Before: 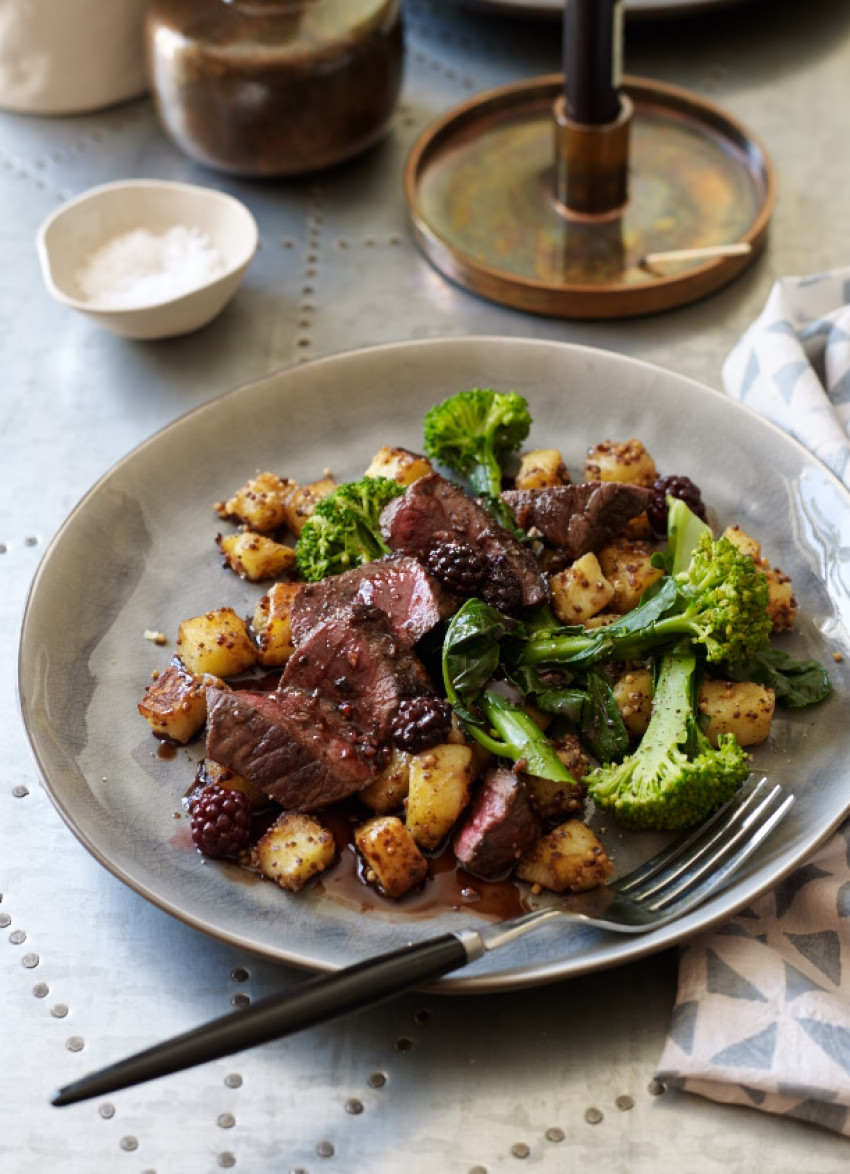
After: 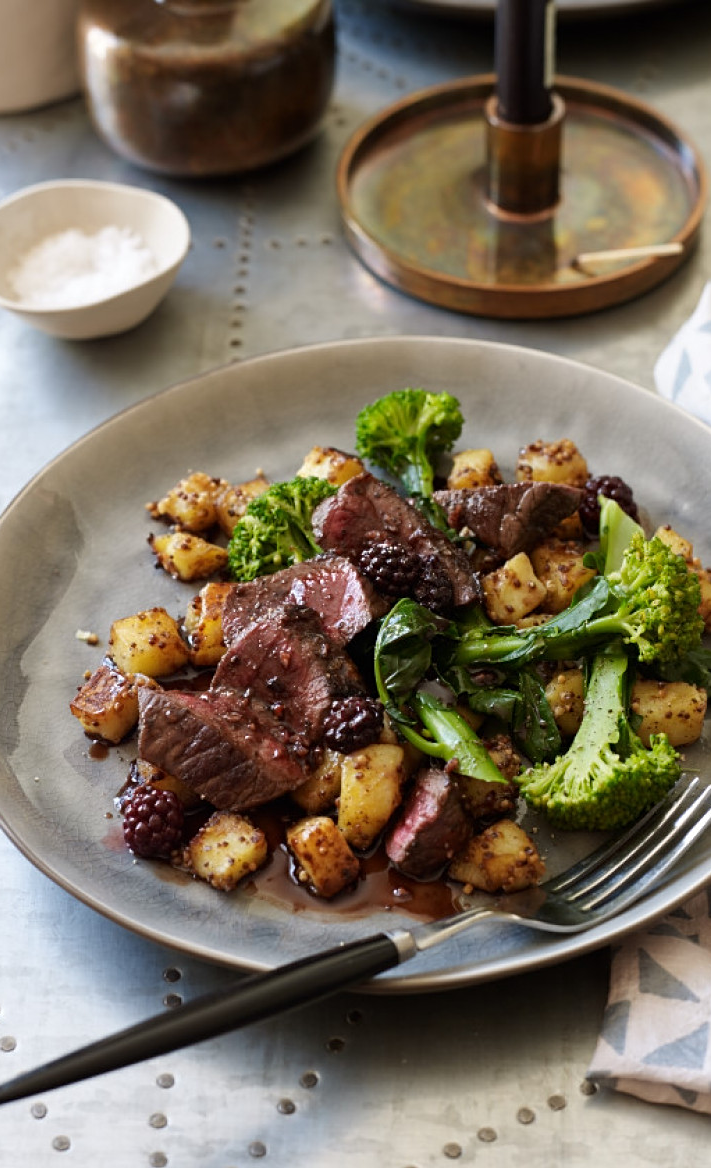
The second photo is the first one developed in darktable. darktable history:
crop: left 8.026%, right 7.374%
sharpen: amount 0.2
